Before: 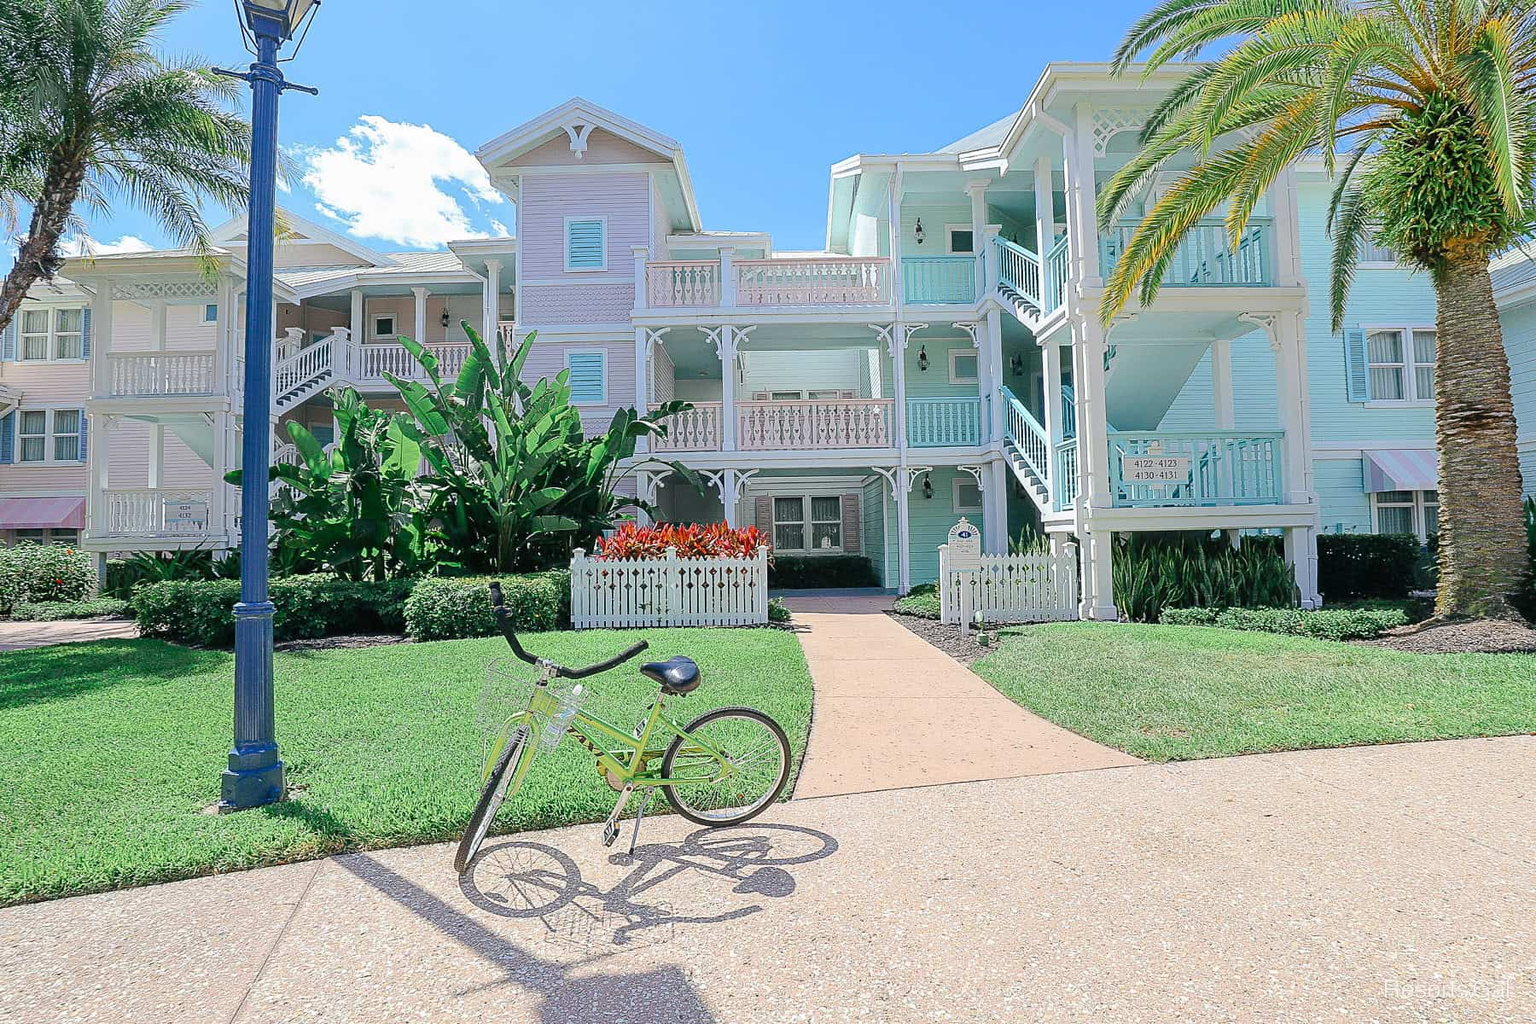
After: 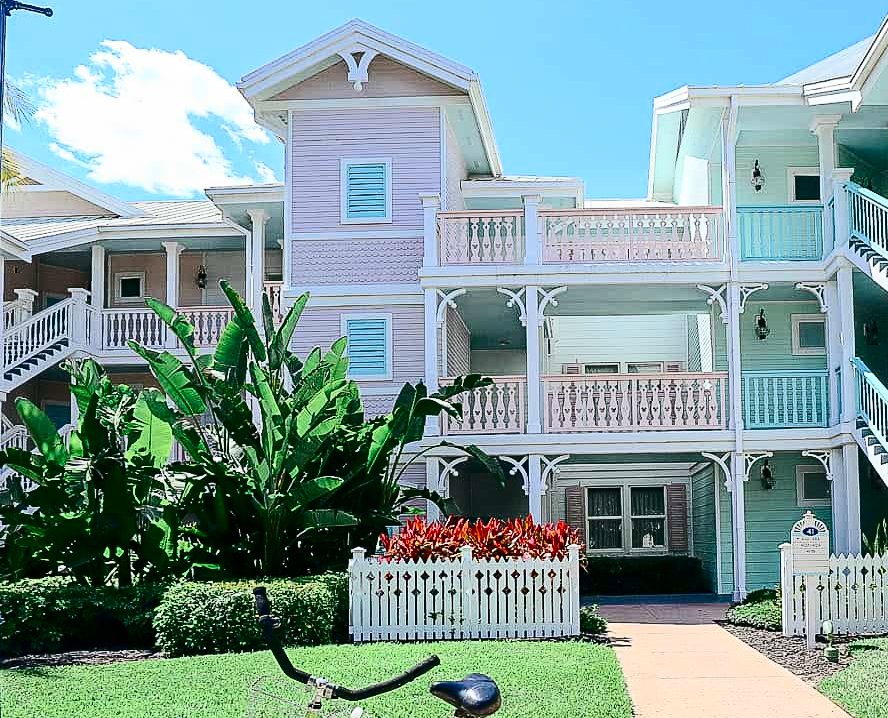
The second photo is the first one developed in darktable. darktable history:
crop: left 17.801%, top 7.931%, right 32.838%, bottom 32.192%
contrast brightness saturation: contrast 0.319, brightness -0.085, saturation 0.174
